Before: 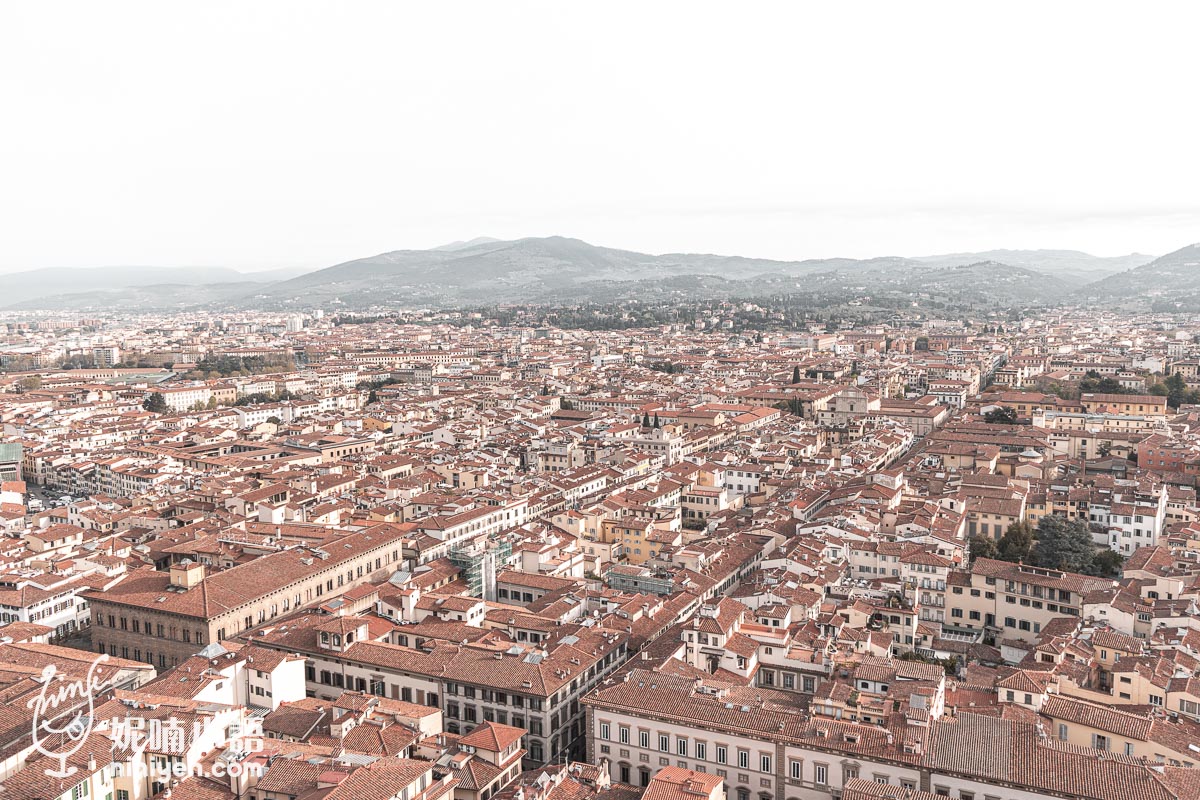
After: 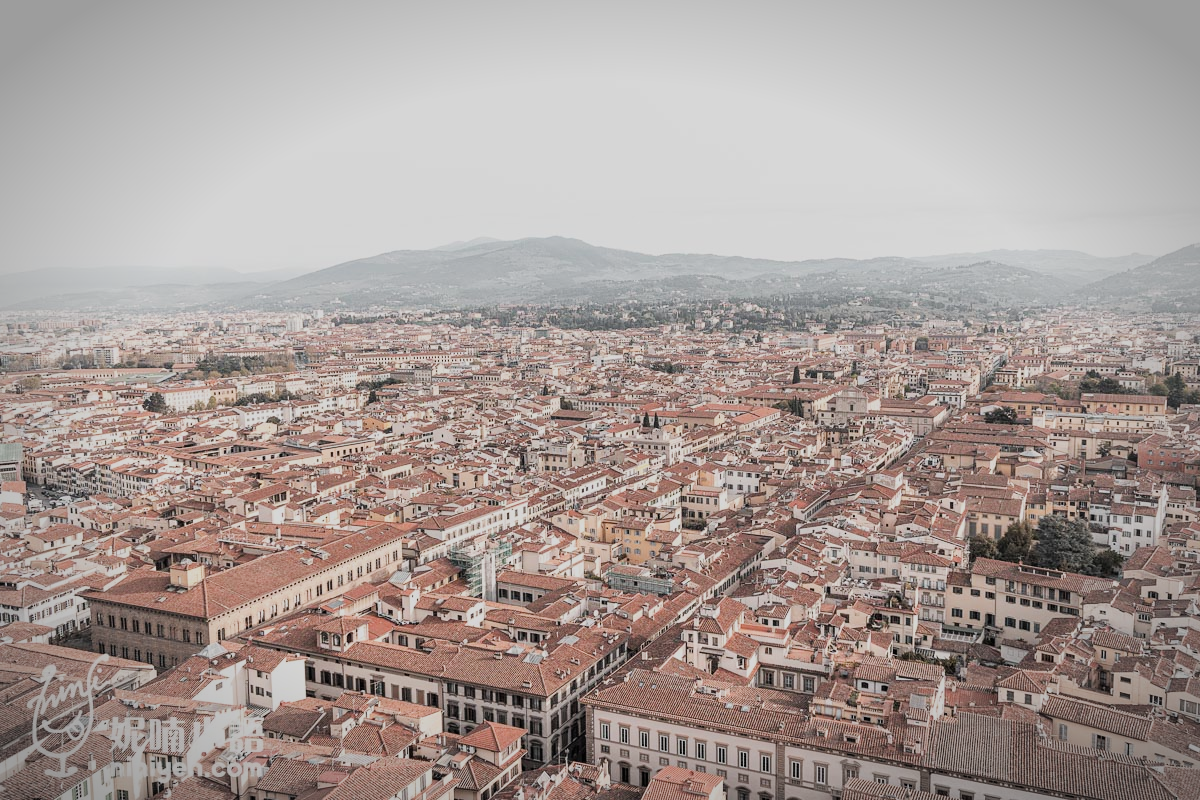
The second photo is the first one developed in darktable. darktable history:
vignetting: automatic ratio true
filmic rgb: black relative exposure -7.65 EV, white relative exposure 4.56 EV, hardness 3.61, contrast 1.05
